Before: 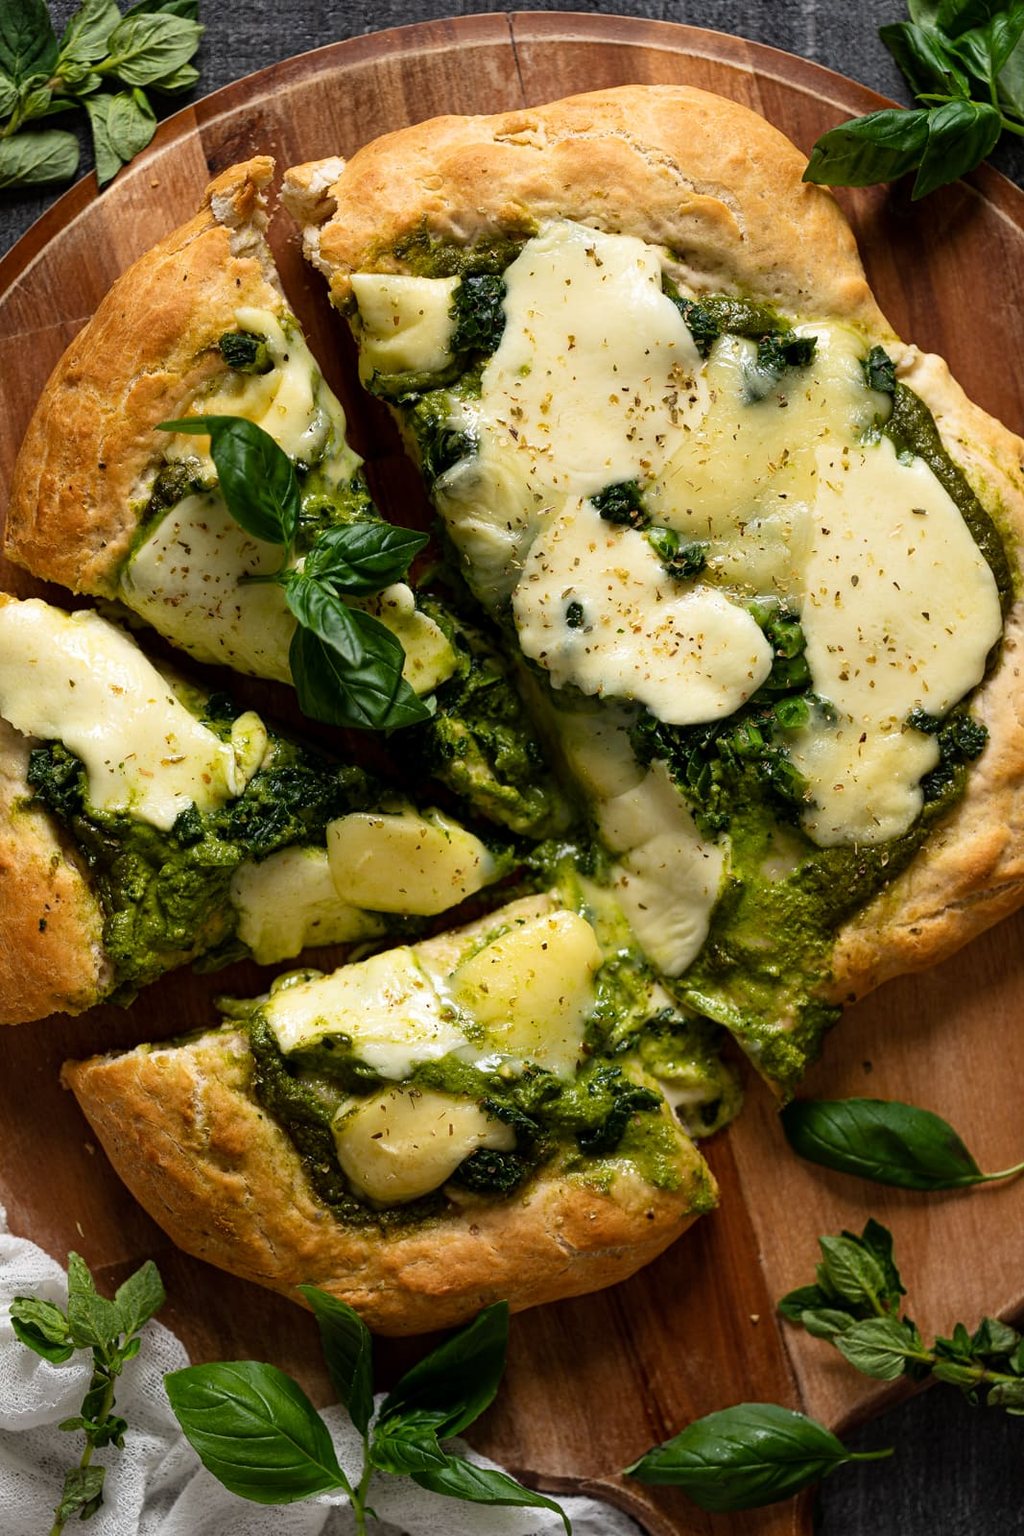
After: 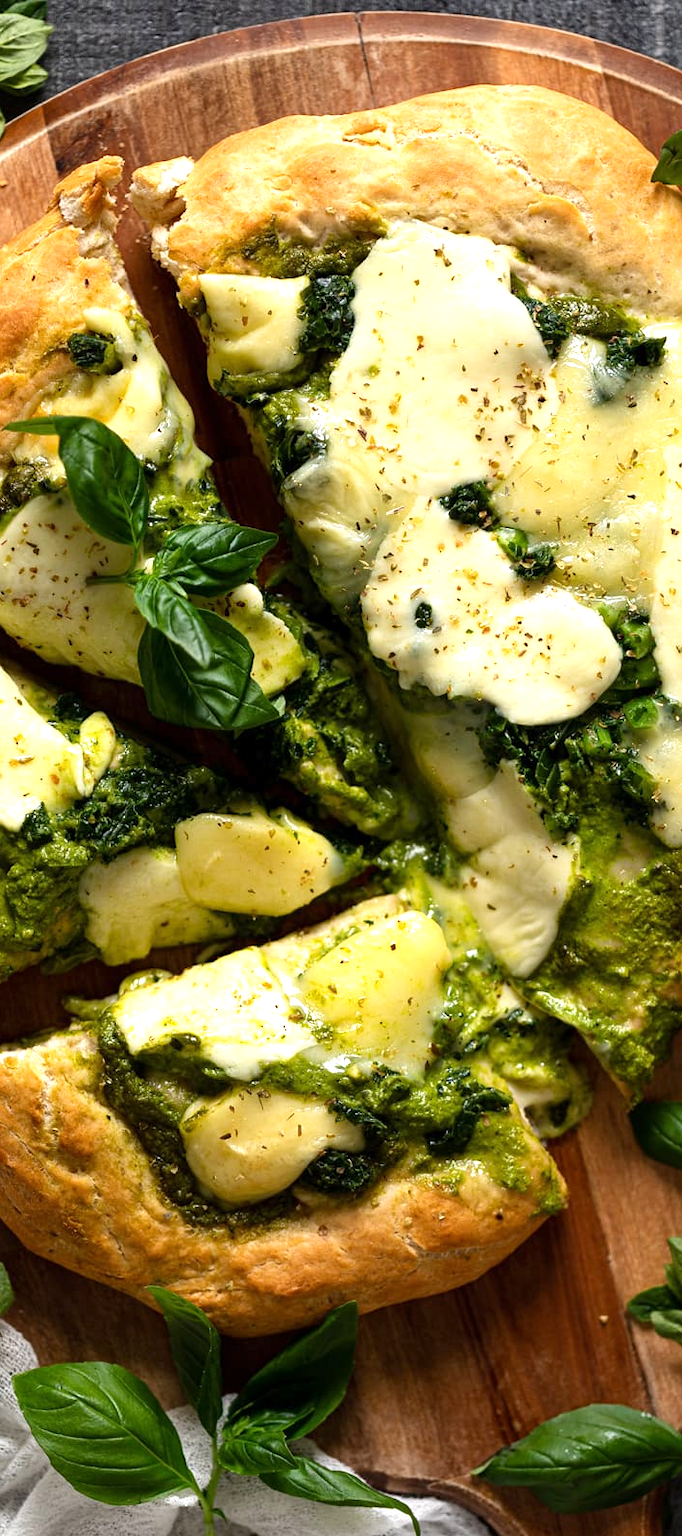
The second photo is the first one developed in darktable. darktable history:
exposure: exposure 0.606 EV, compensate highlight preservation false
crop and rotate: left 14.831%, right 18.55%
